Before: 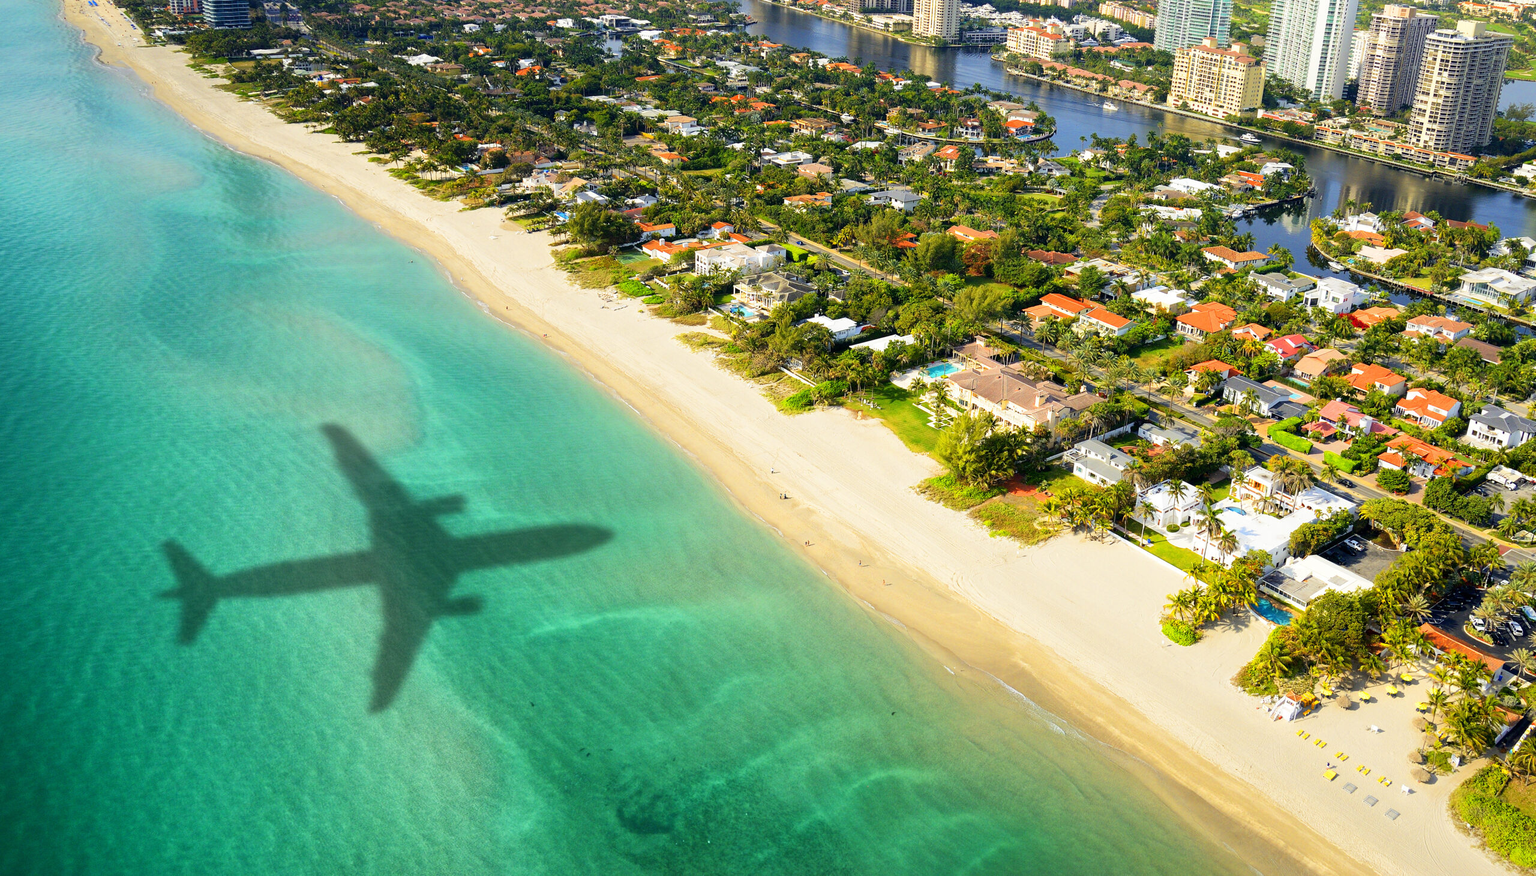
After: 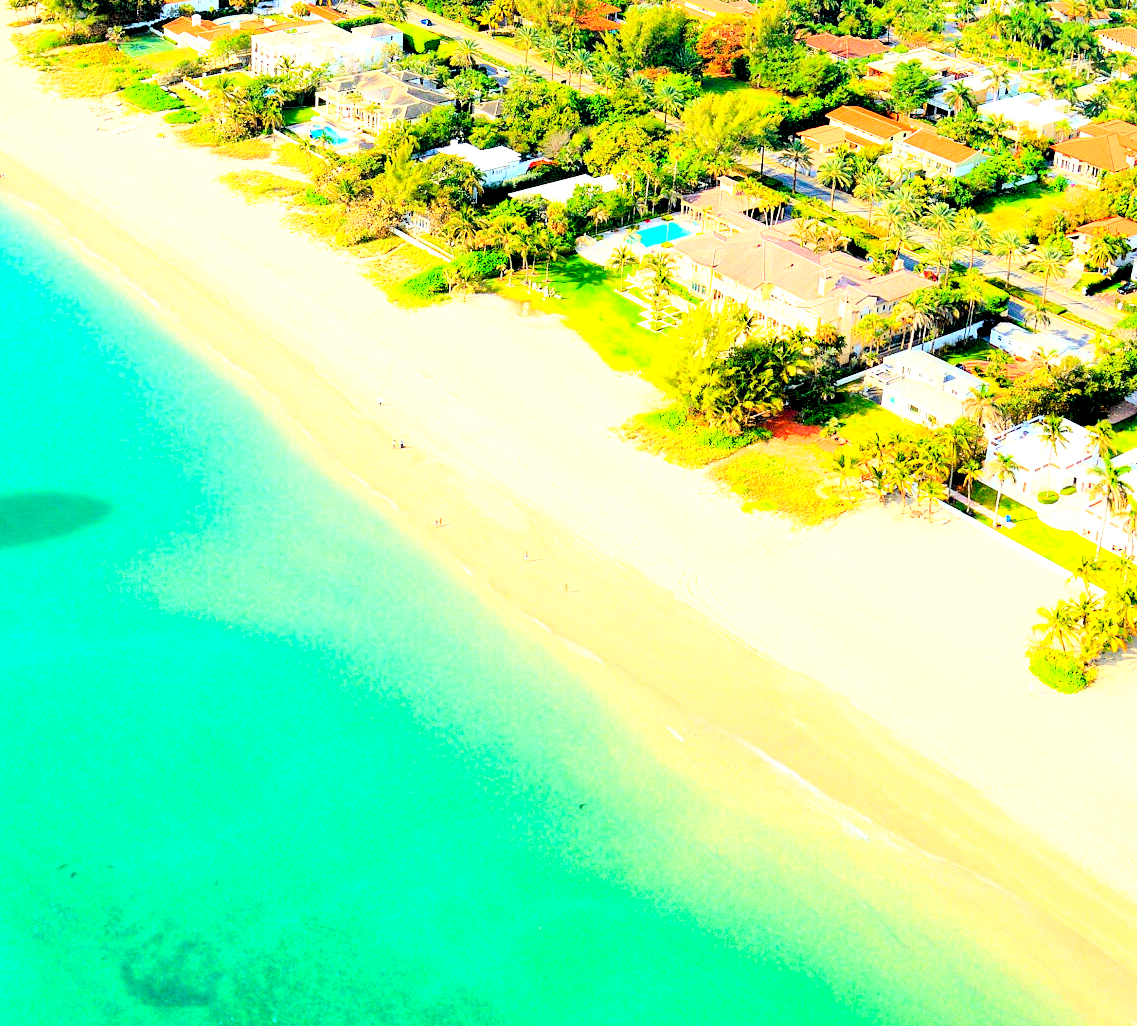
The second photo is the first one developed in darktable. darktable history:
exposure: black level correction 0.001, exposure 0.5 EV, compensate exposure bias true, compensate highlight preservation false
base curve: curves: ch0 [(0, 0) (0.032, 0.037) (0.105, 0.228) (0.435, 0.76) (0.856, 0.983) (1, 1)]
crop: left 35.432%, top 26.233%, right 20.145%, bottom 3.432%
levels: levels [0.072, 0.414, 0.976]
contrast equalizer: y [[0.5, 0.5, 0.472, 0.5, 0.5, 0.5], [0.5 ×6], [0.5 ×6], [0 ×6], [0 ×6]]
